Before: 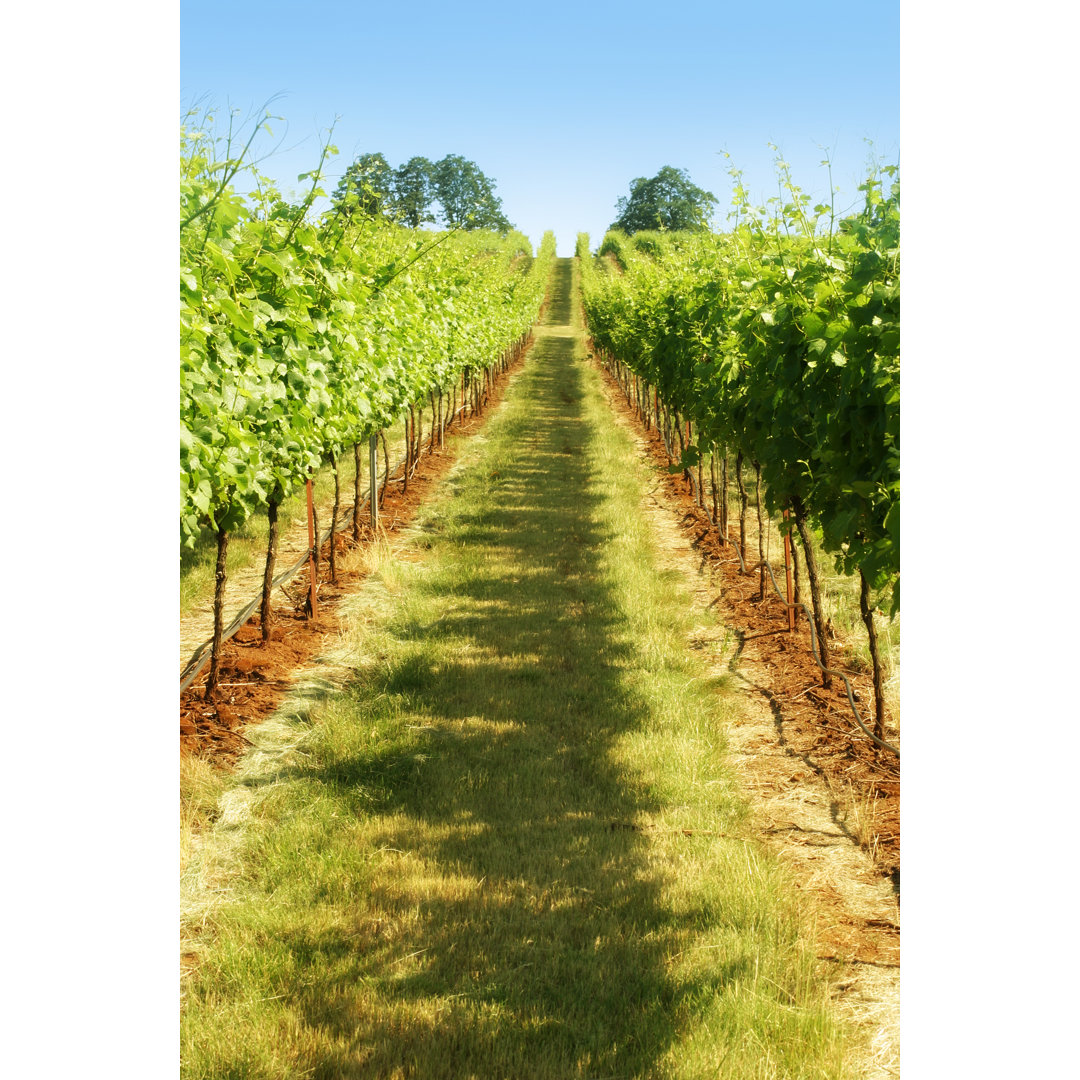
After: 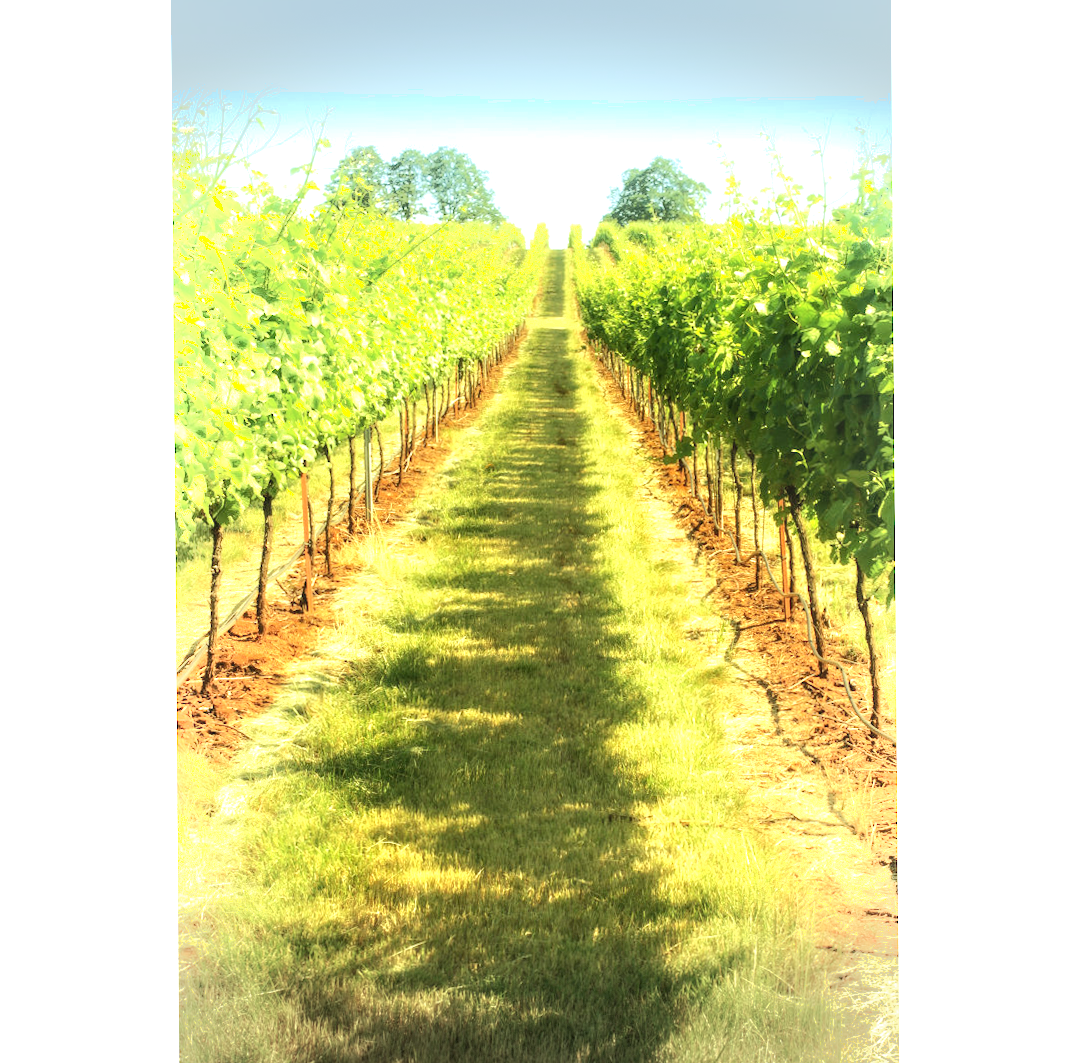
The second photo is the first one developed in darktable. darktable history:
color correction: highlights a* -4.28, highlights b* 6.53
rotate and perspective: rotation -0.45°, automatic cropping original format, crop left 0.008, crop right 0.992, crop top 0.012, crop bottom 0.988
sharpen: radius 2.883, amount 0.868, threshold 47.523
shadows and highlights: shadows -23.08, highlights 46.15, soften with gaussian
exposure: exposure 0.669 EV, compensate highlight preservation false
vignetting: fall-off start 100%, brightness -0.406, saturation -0.3, width/height ratio 1.324, dithering 8-bit output, unbound false
local contrast: on, module defaults
